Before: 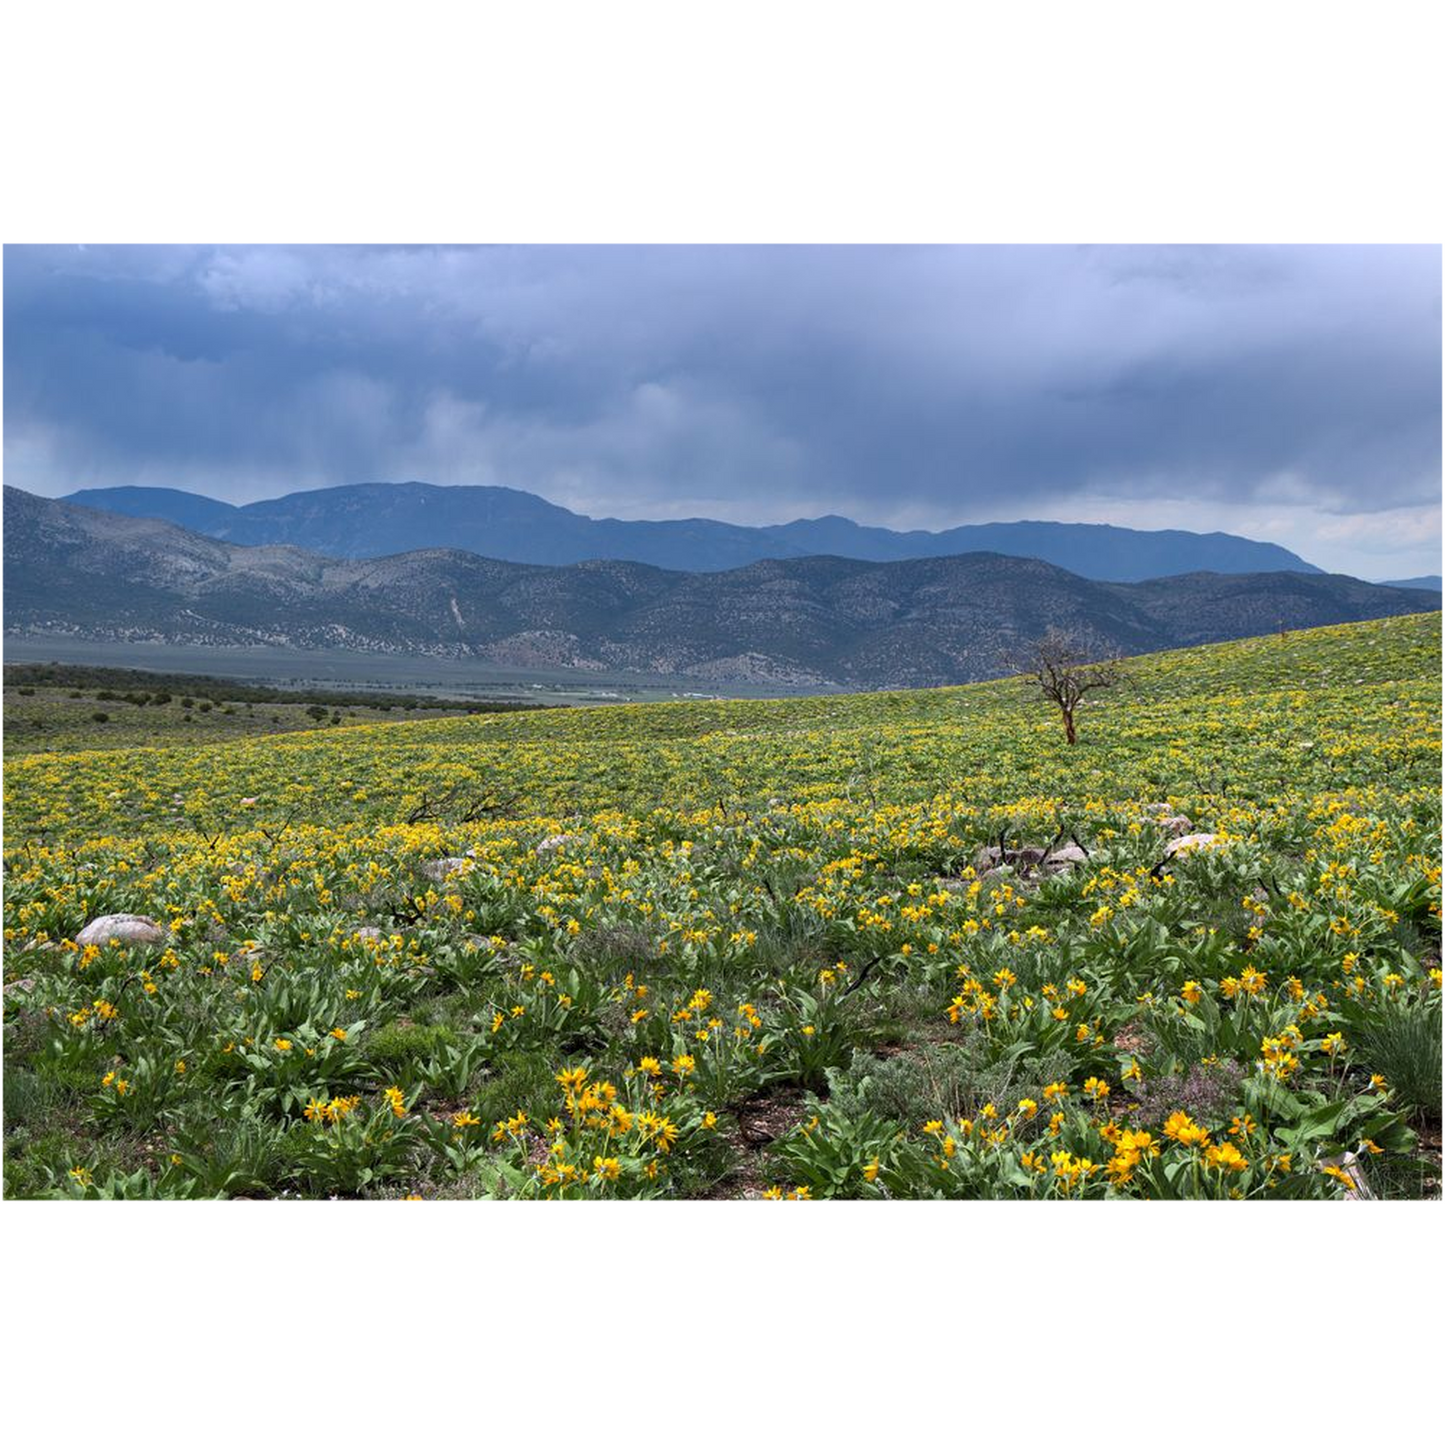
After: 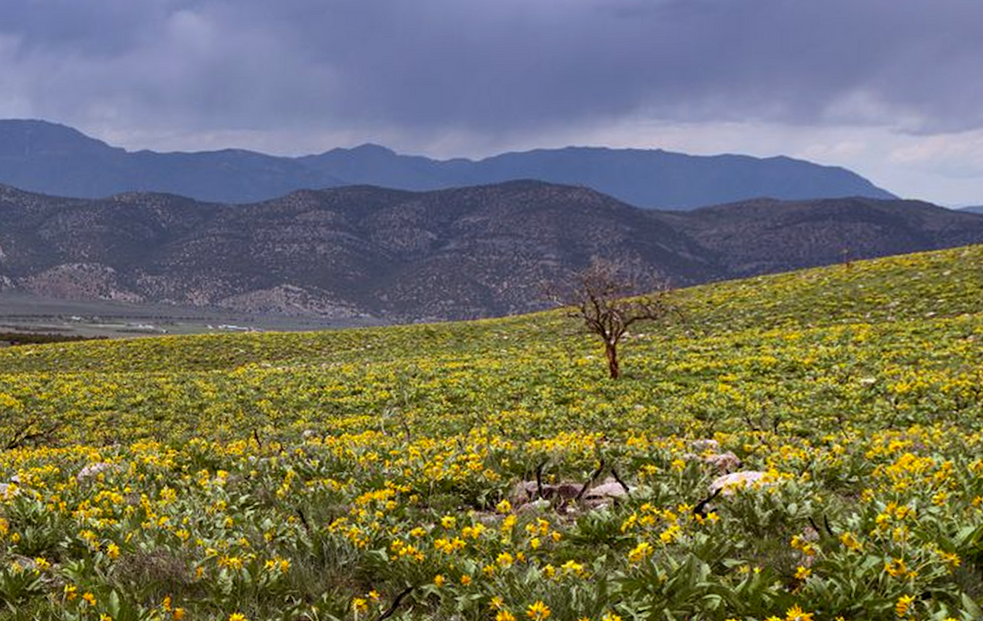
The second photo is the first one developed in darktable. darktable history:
rotate and perspective: rotation 0.062°, lens shift (vertical) 0.115, lens shift (horizontal) -0.133, crop left 0.047, crop right 0.94, crop top 0.061, crop bottom 0.94
crop and rotate: left 27.938%, top 27.046%, bottom 27.046%
exposure: exposure 0 EV, compensate highlight preservation false
rgb levels: mode RGB, independent channels, levels [[0, 0.5, 1], [0, 0.521, 1], [0, 0.536, 1]]
